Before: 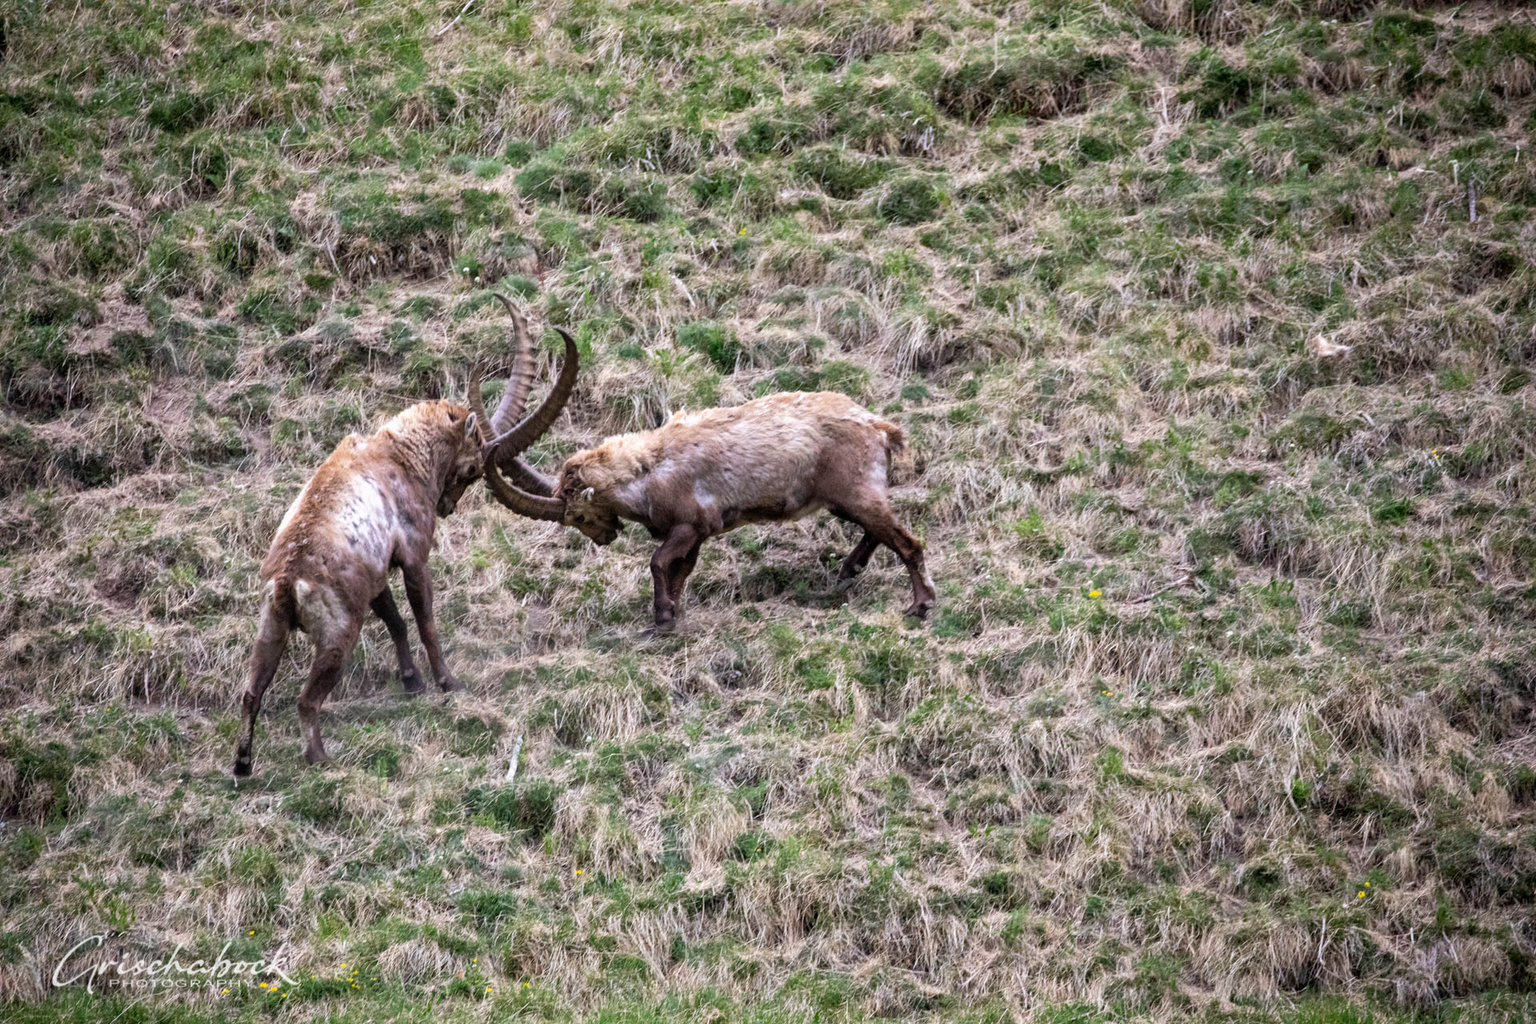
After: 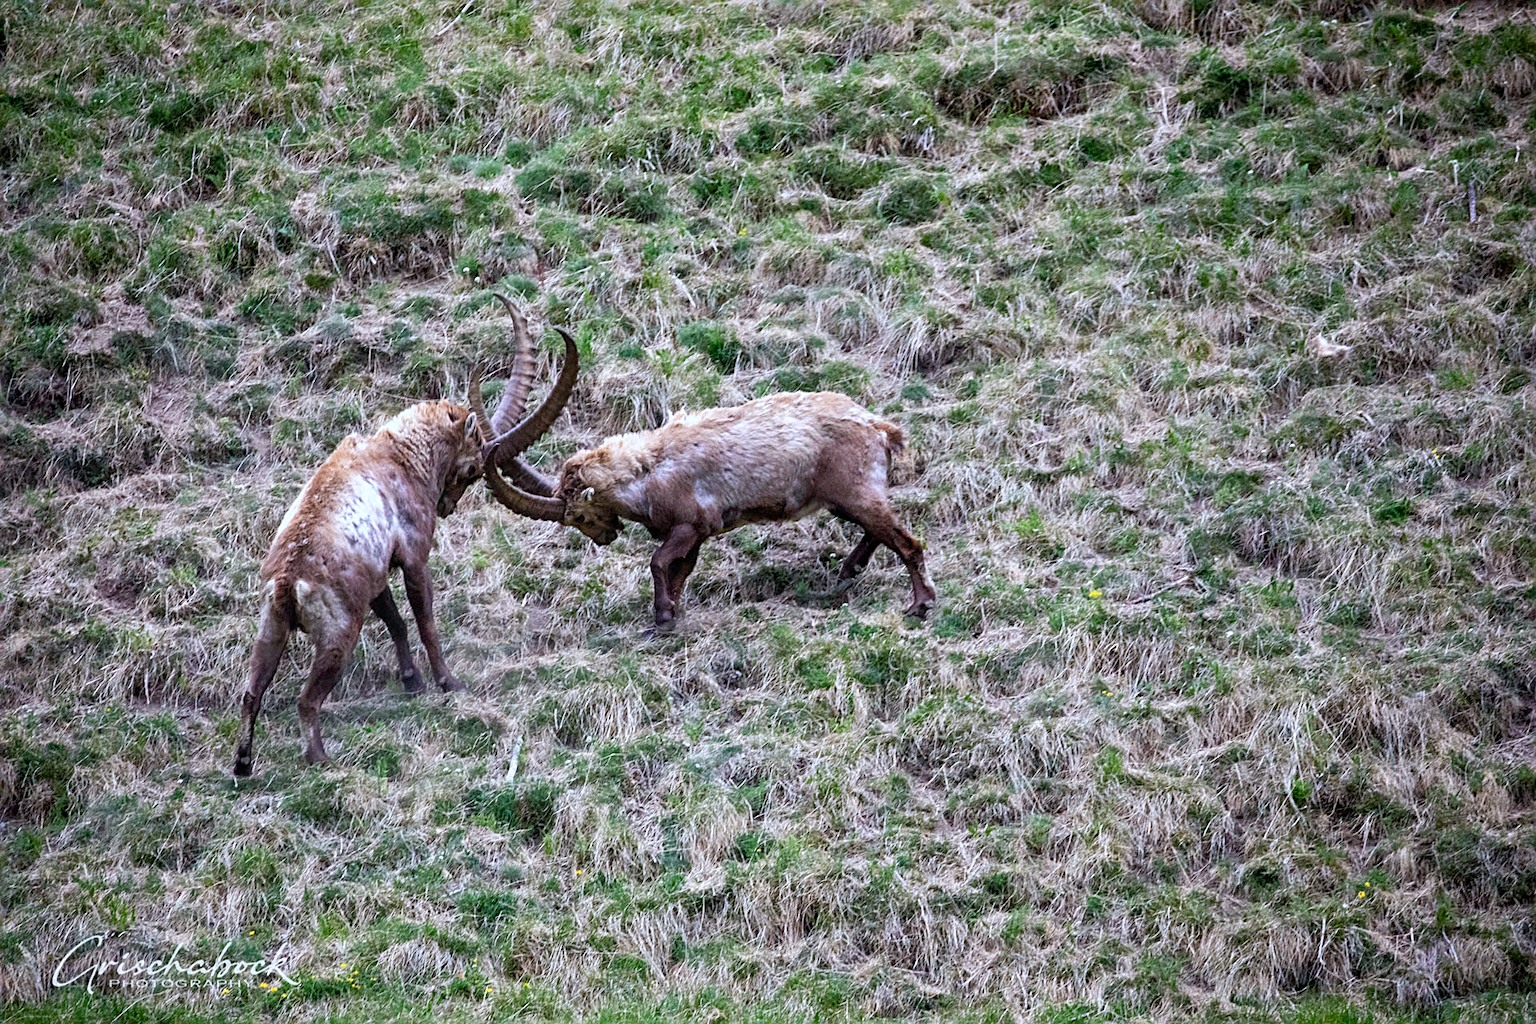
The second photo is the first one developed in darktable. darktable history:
color calibration: illuminant custom, x 0.368, y 0.373, temperature 4330.32 K
color balance rgb: perceptual saturation grading › global saturation 20%, perceptual saturation grading › highlights -25%, perceptual saturation grading › shadows 25%
sharpen: on, module defaults
